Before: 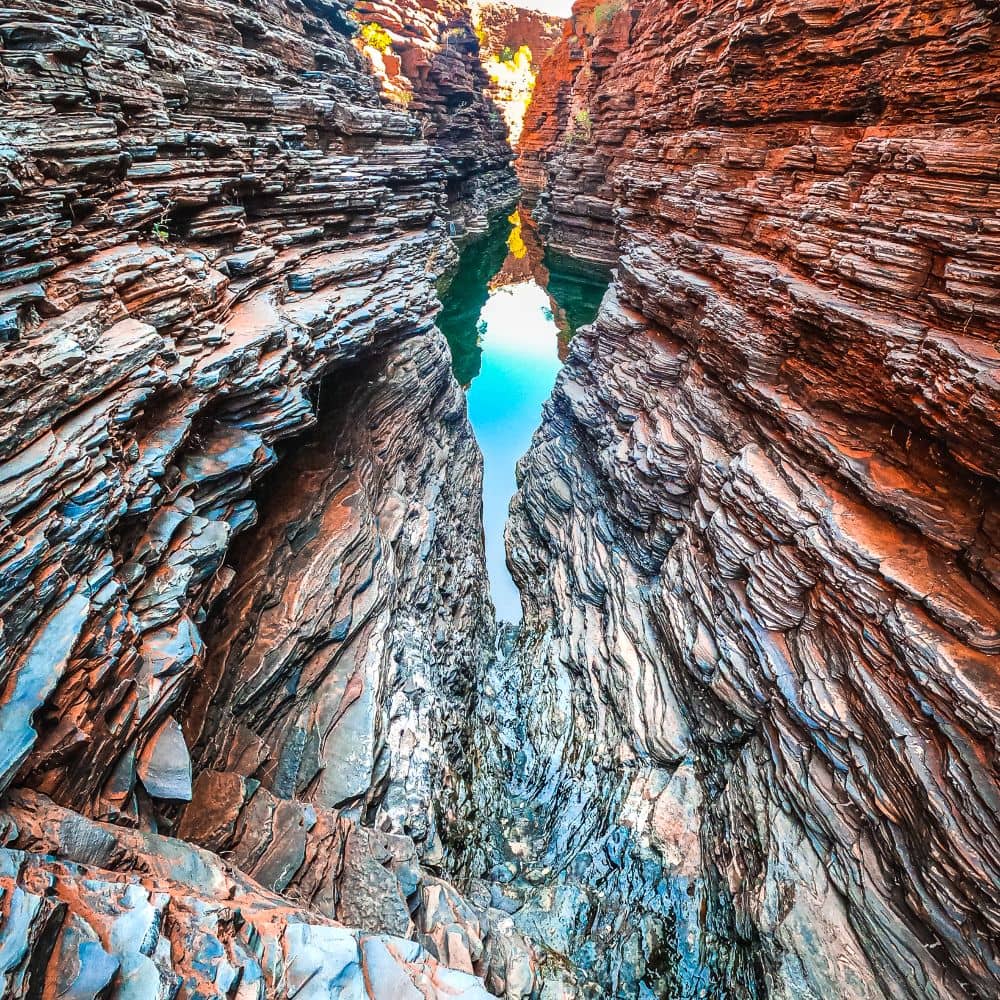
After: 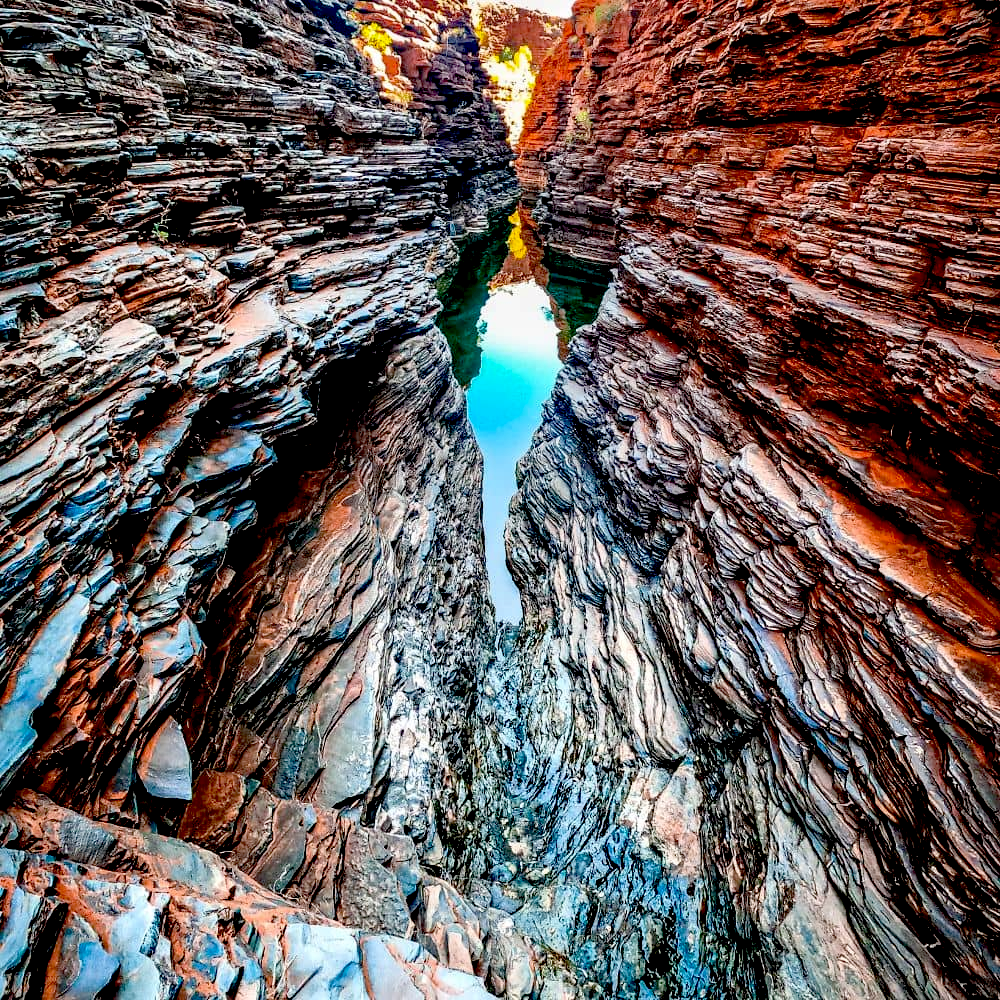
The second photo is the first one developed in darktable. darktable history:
exposure: black level correction 0.048, exposure 0.014 EV, compensate highlight preservation false
